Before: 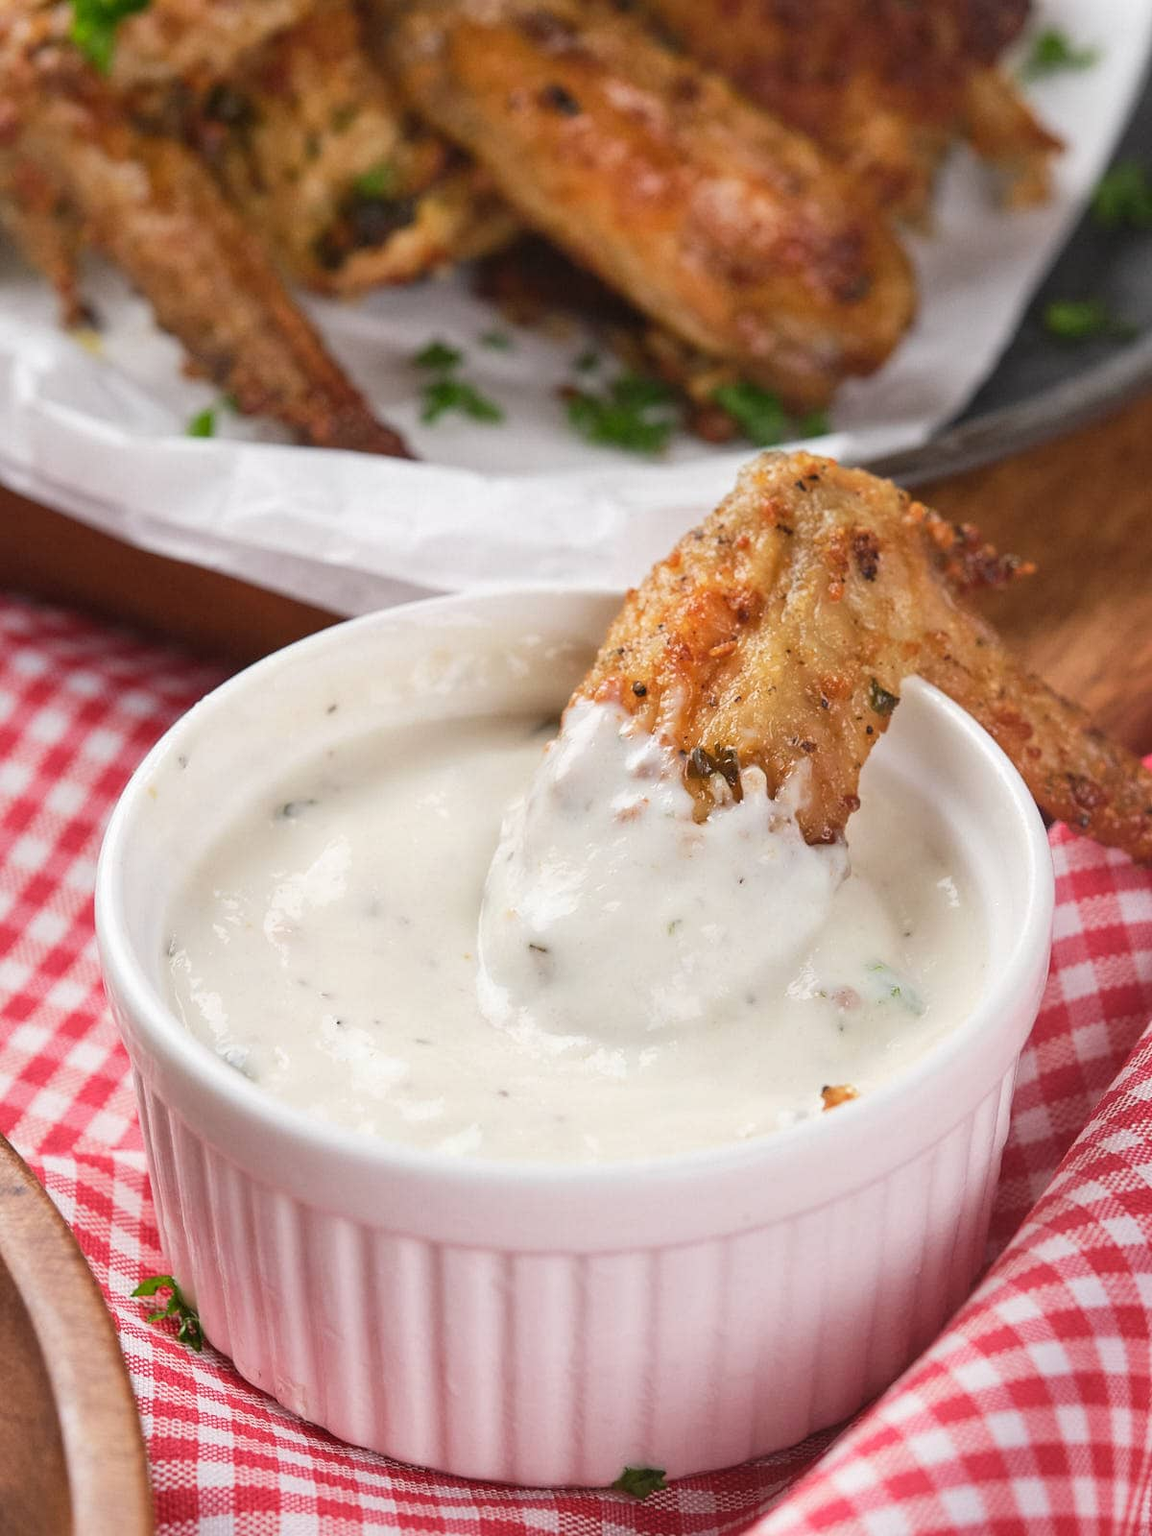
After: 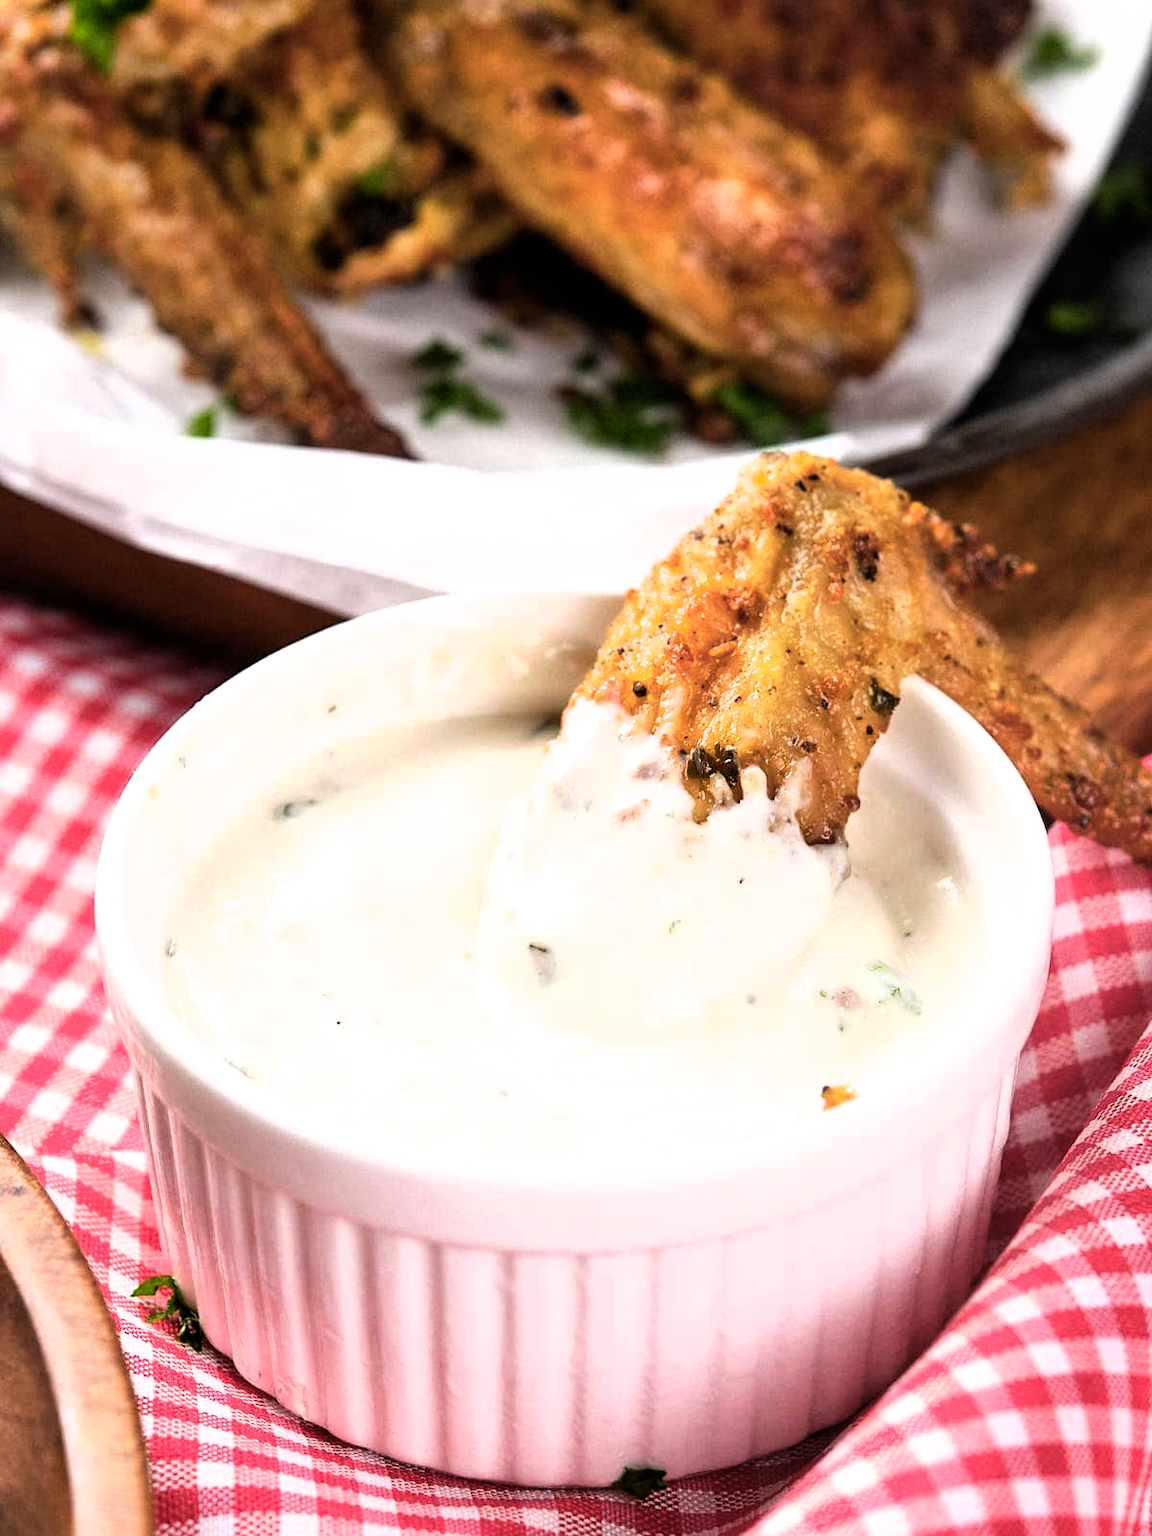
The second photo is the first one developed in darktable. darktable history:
color balance rgb: perceptual saturation grading › global saturation 20%, global vibrance 20%
filmic rgb: black relative exposure -8.2 EV, white relative exposure 2.2 EV, threshold 3 EV, hardness 7.11, latitude 85.74%, contrast 1.696, highlights saturation mix -4%, shadows ↔ highlights balance -2.69%, color science v5 (2021), contrast in shadows safe, contrast in highlights safe, enable highlight reconstruction true
